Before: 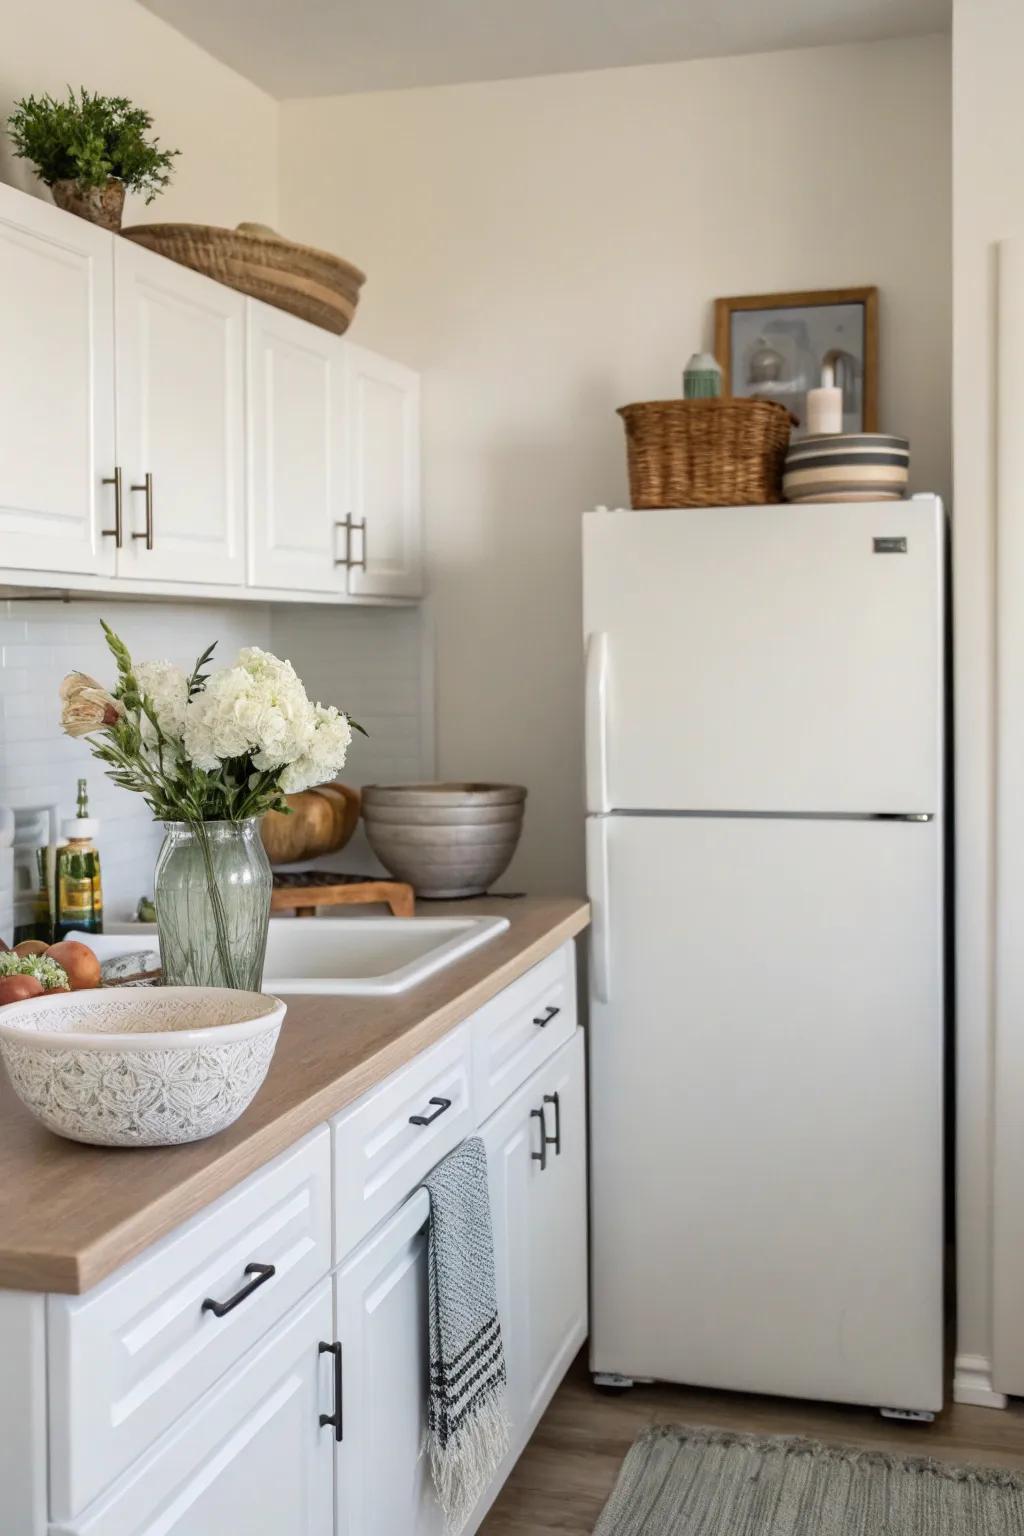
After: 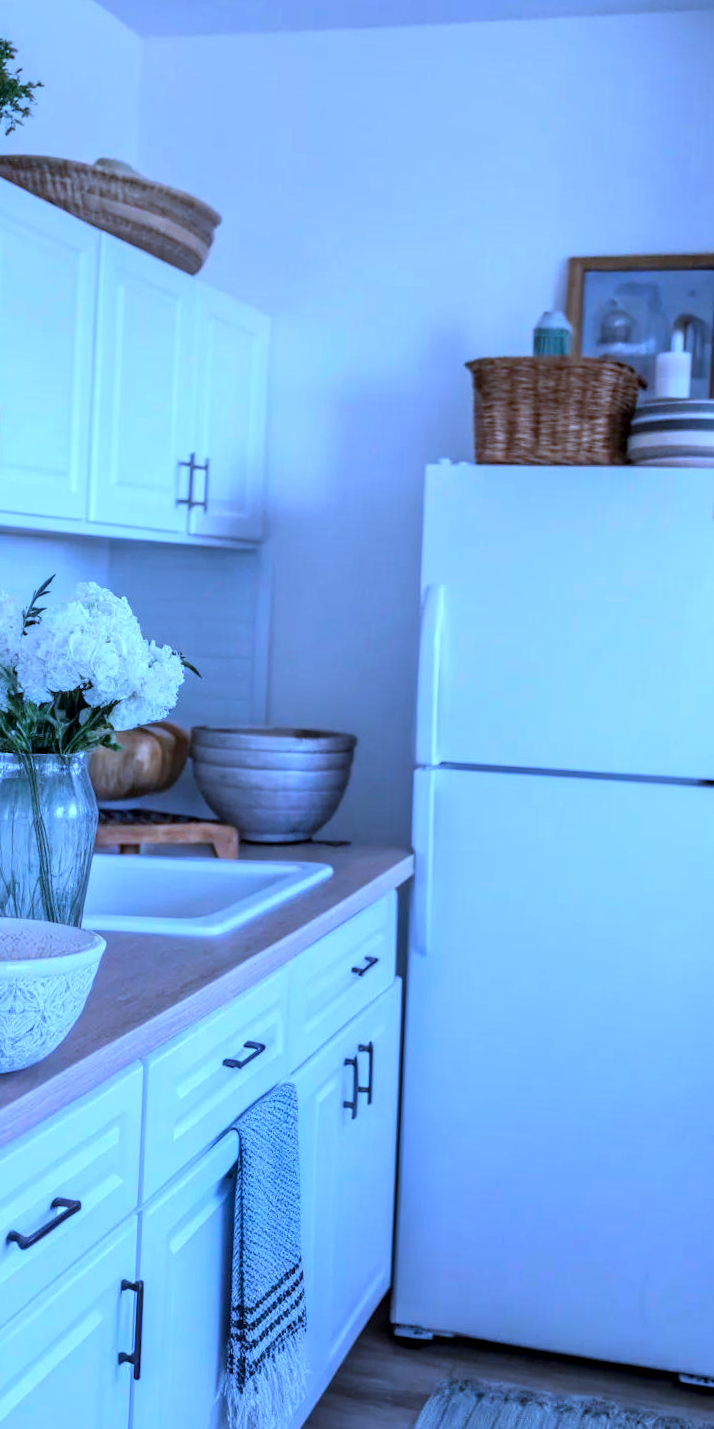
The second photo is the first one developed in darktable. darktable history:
color calibration: illuminant custom, x 0.46, y 0.428, temperature 2627.18 K
crop and rotate: angle -2.86°, left 14.085%, top 0.015%, right 10.965%, bottom 0.059%
local contrast: on, module defaults
